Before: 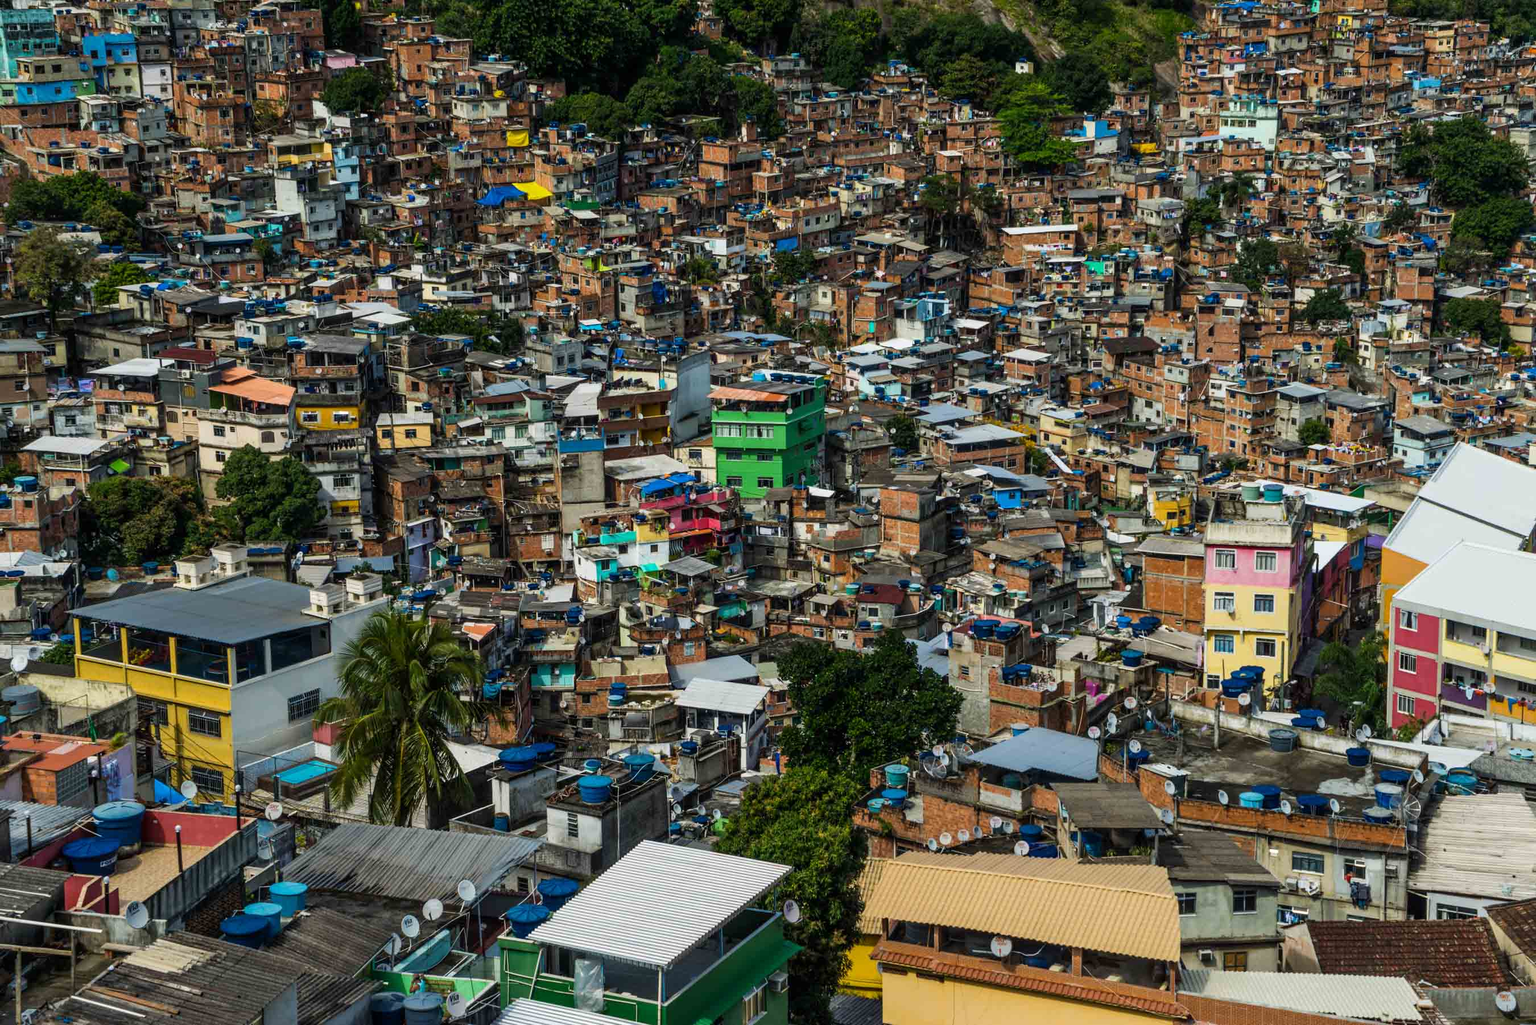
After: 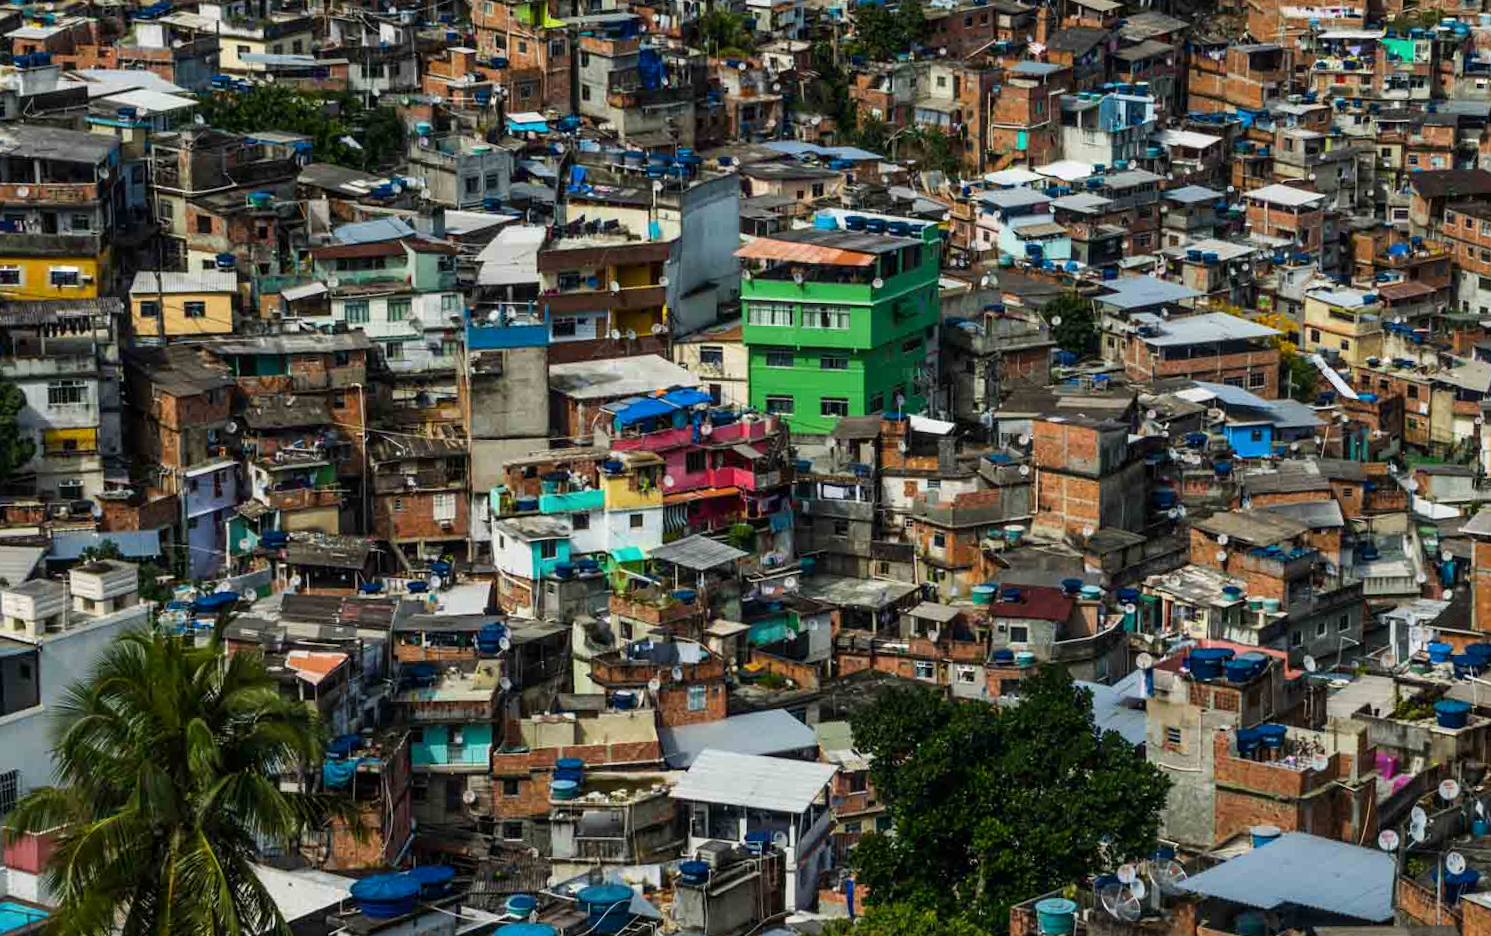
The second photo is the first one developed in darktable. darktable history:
rotate and perspective: rotation 0.679°, lens shift (horizontal) 0.136, crop left 0.009, crop right 0.991, crop top 0.078, crop bottom 0.95
contrast brightness saturation: contrast 0.07
crop and rotate: left 22.13%, top 22.054%, right 22.026%, bottom 22.102%
white balance: red 1, blue 1
